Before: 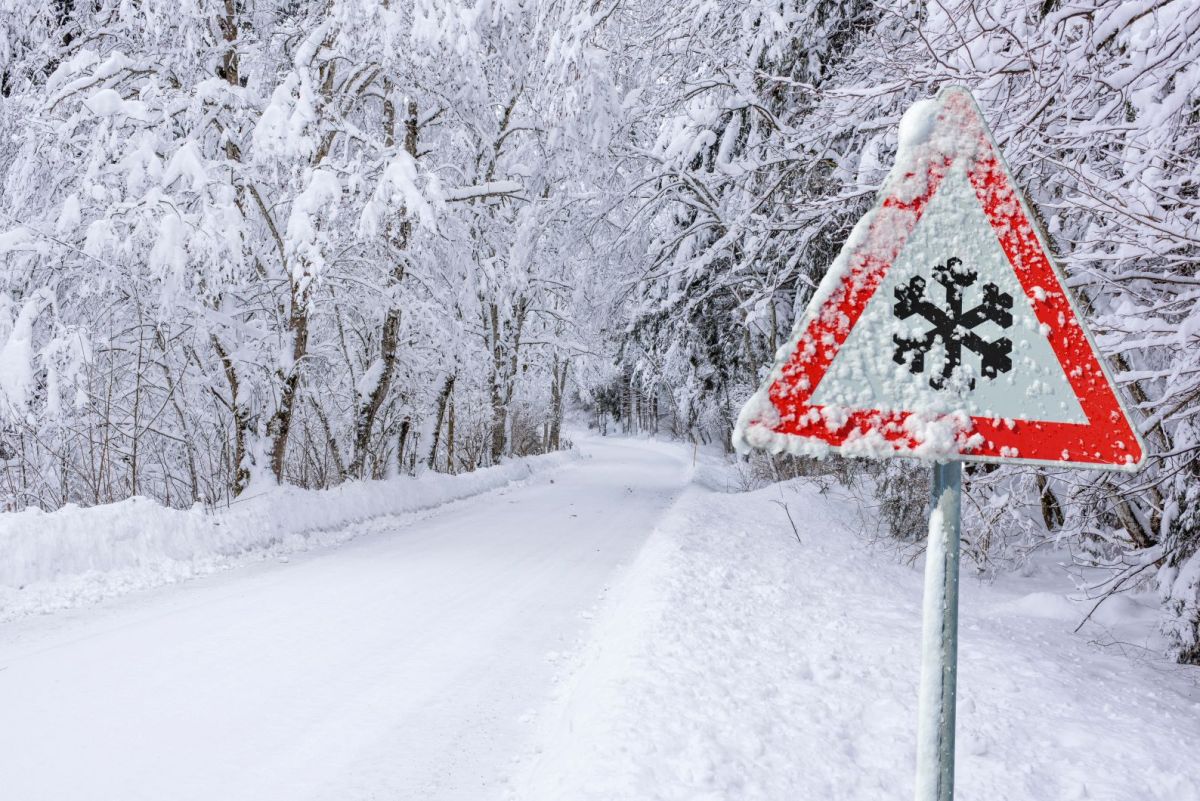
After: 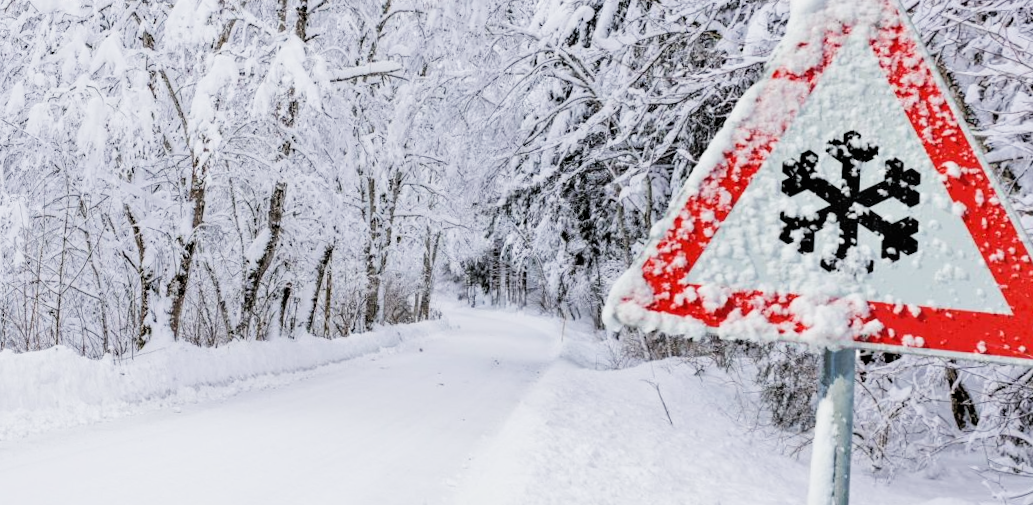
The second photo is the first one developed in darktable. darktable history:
exposure: exposure 0.3 EV, compensate highlight preservation false
crop and rotate: left 2.425%, top 11.305%, right 9.6%, bottom 15.08%
filmic rgb: black relative exposure -5 EV, white relative exposure 3.5 EV, hardness 3.19, contrast 1.2, highlights saturation mix -50%
rotate and perspective: rotation 1.69°, lens shift (vertical) -0.023, lens shift (horizontal) -0.291, crop left 0.025, crop right 0.988, crop top 0.092, crop bottom 0.842
